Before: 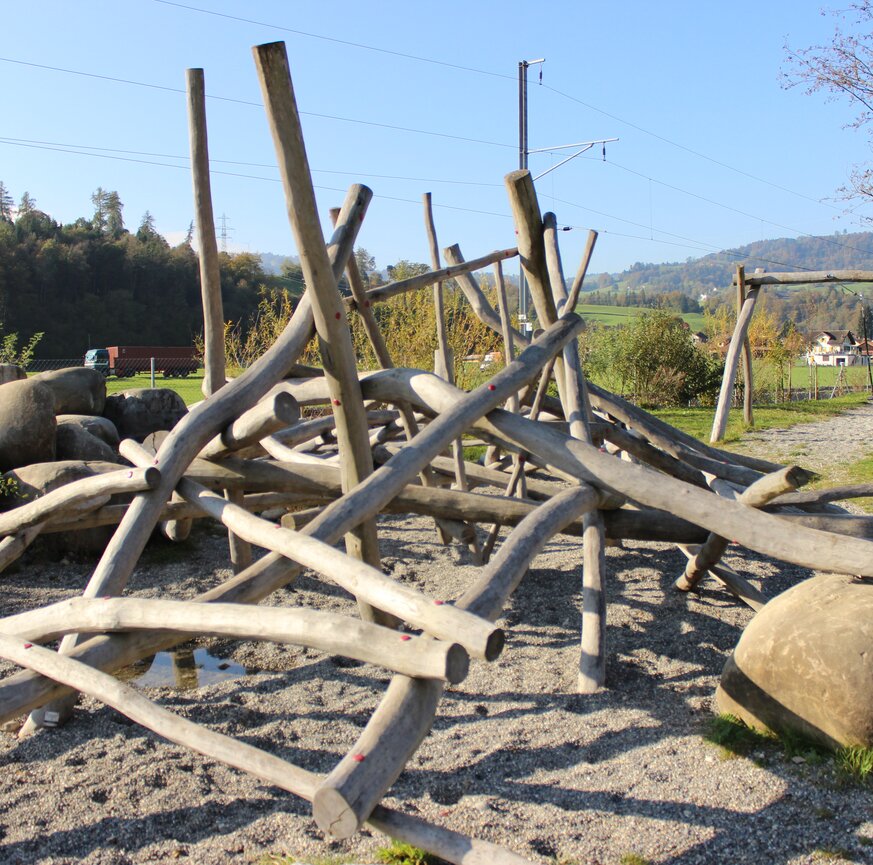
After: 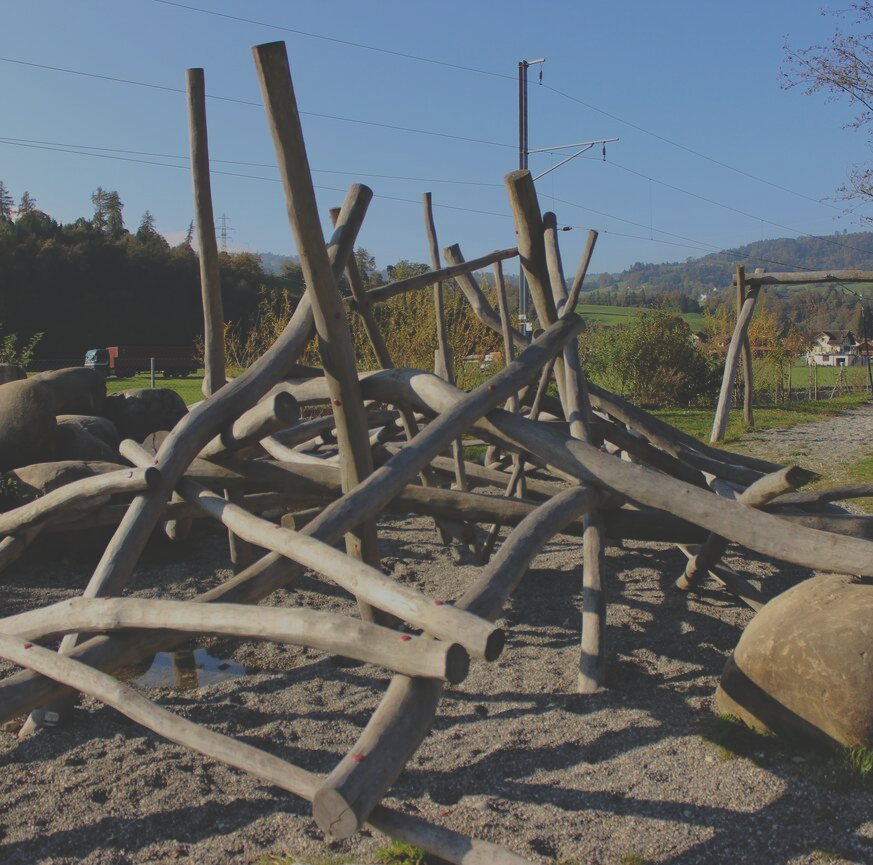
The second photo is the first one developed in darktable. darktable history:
exposure: black level correction 0, exposure -0.766 EV, compensate highlight preservation false
rgb curve: curves: ch0 [(0, 0.186) (0.314, 0.284) (0.775, 0.708) (1, 1)], compensate middle gray true, preserve colors none
